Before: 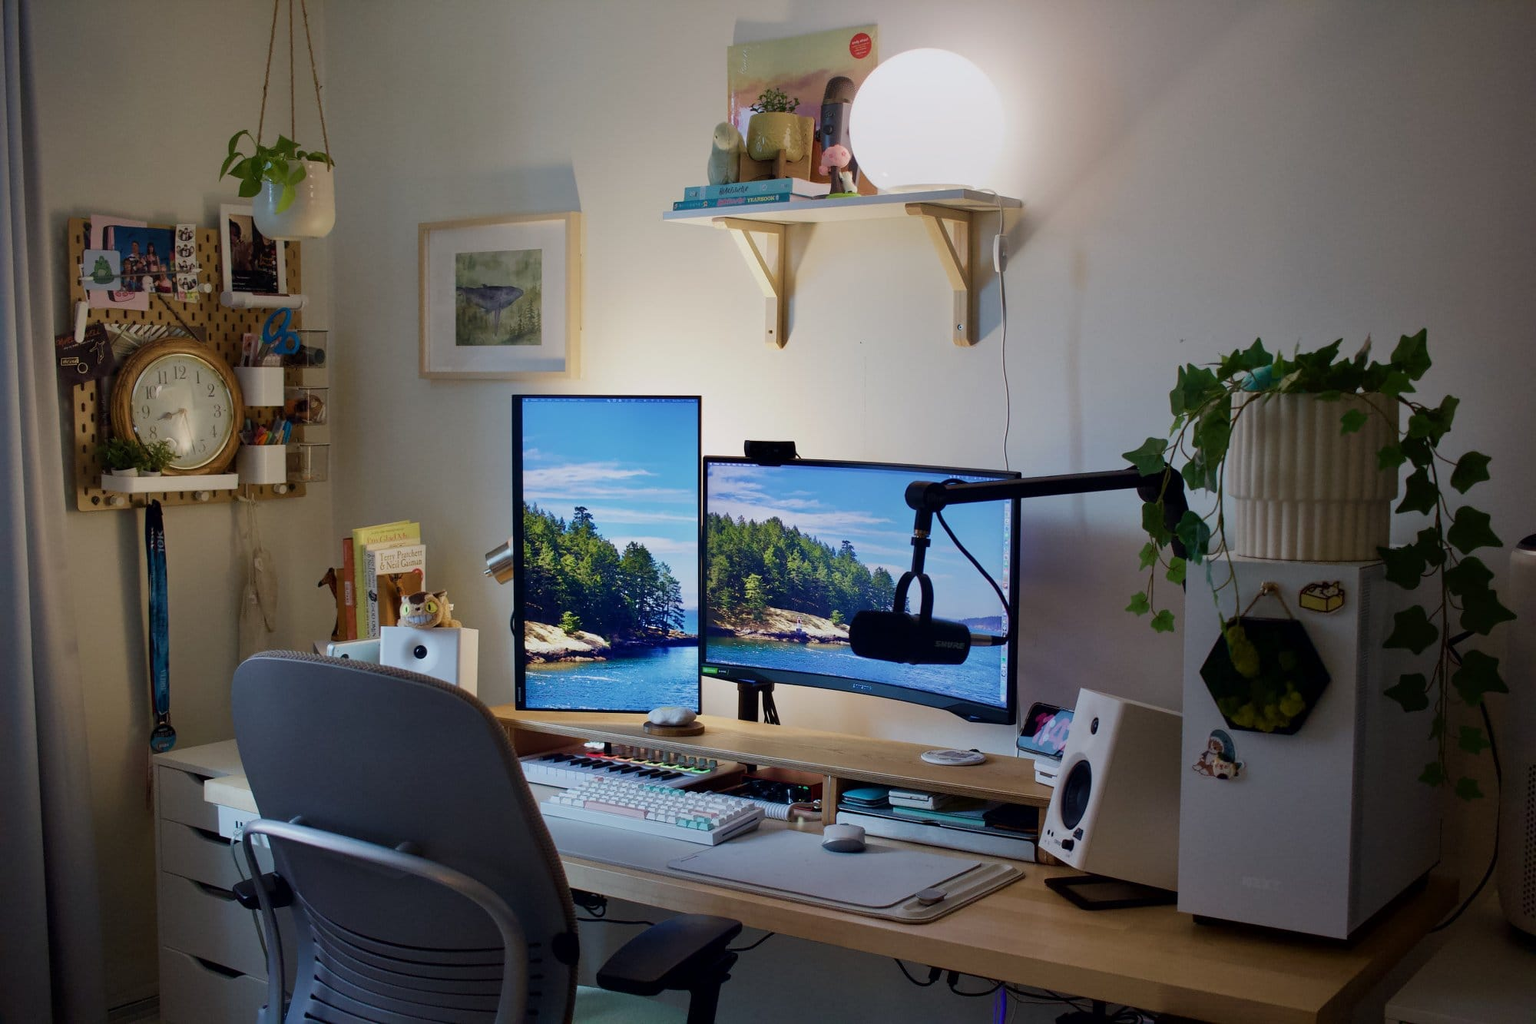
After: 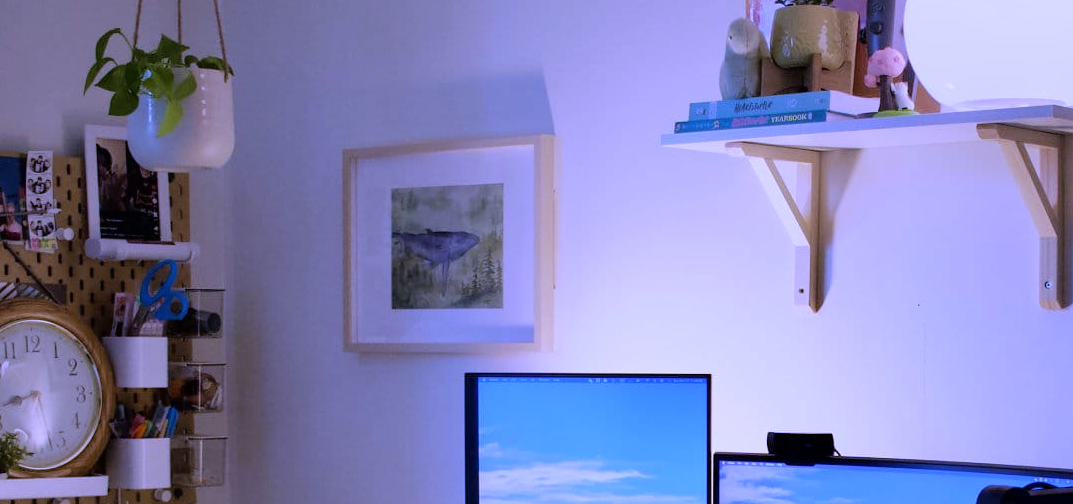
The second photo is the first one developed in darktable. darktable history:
rgb curve: curves: ch0 [(0, 0) (0.136, 0.078) (0.262, 0.245) (0.414, 0.42) (1, 1)], compensate middle gray true, preserve colors basic power
crop: left 10.121%, top 10.631%, right 36.218%, bottom 51.526%
white balance: red 0.98, blue 1.61
